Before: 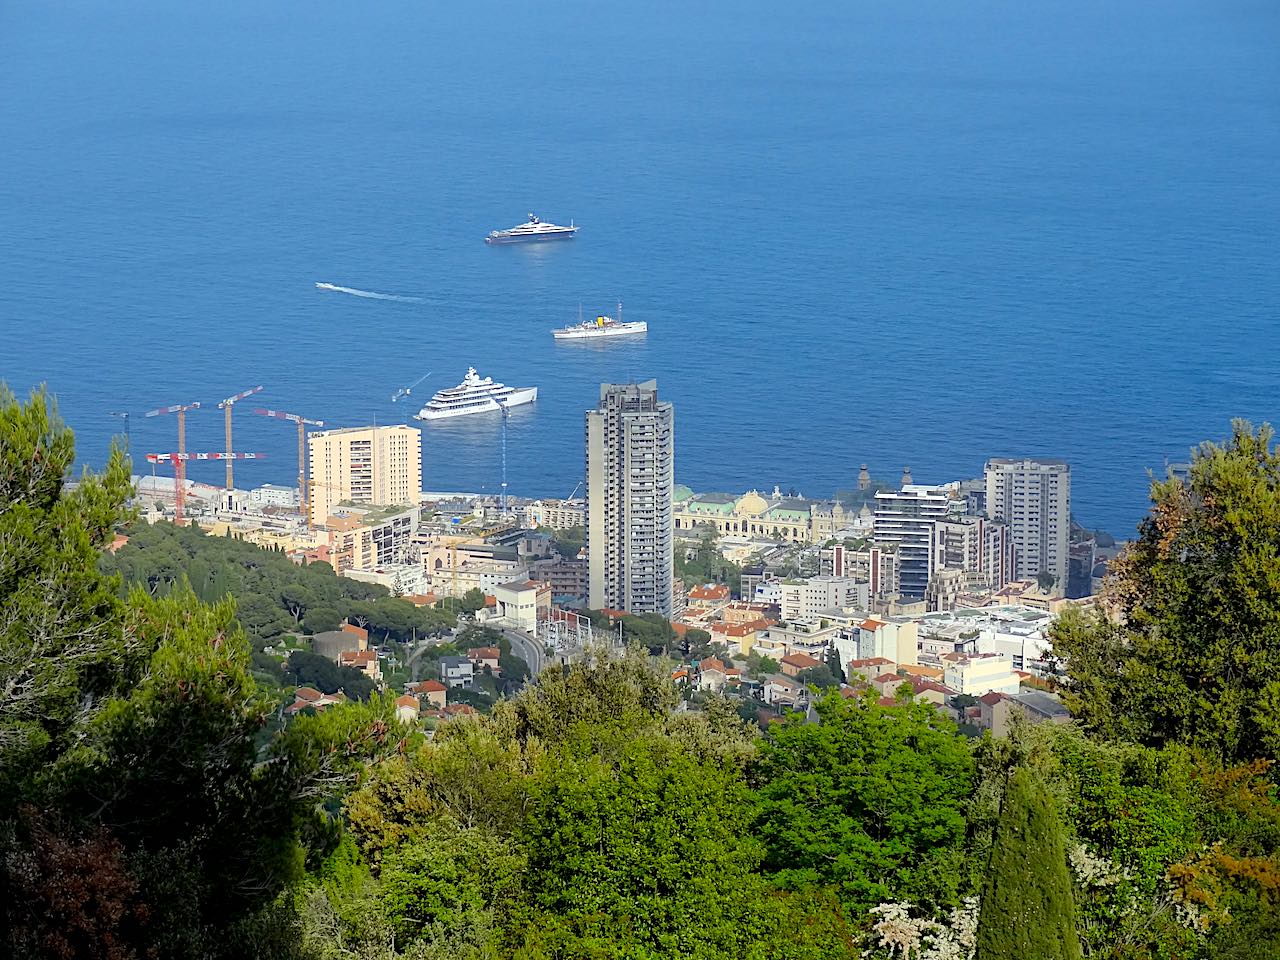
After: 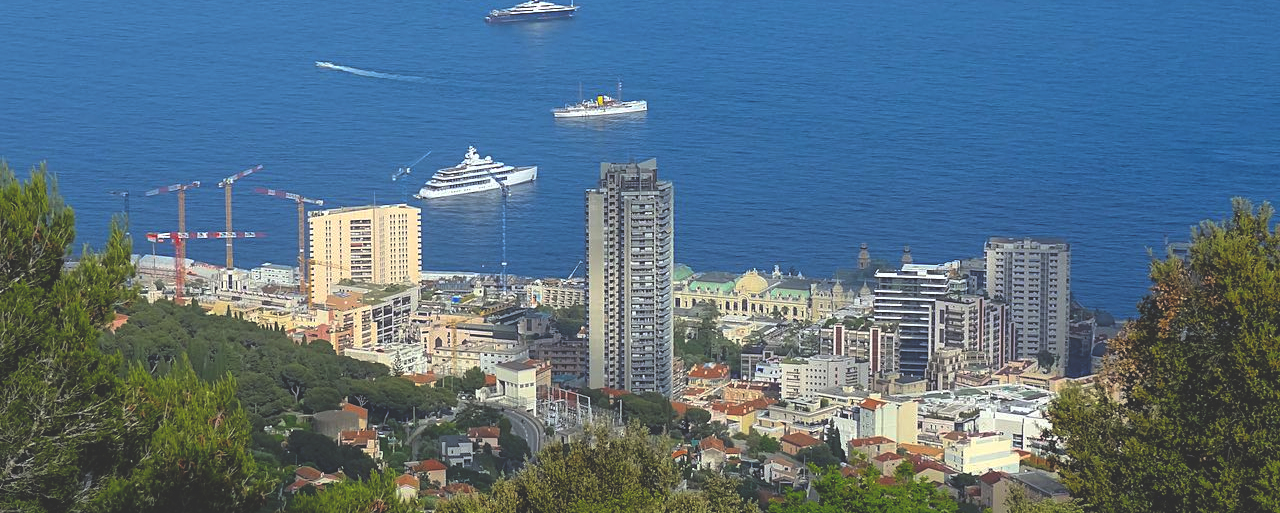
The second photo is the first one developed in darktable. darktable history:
rgb curve: curves: ch0 [(0, 0.186) (0.314, 0.284) (0.775, 0.708) (1, 1)], compensate middle gray true, preserve colors none
crop and rotate: top 23.043%, bottom 23.437%
